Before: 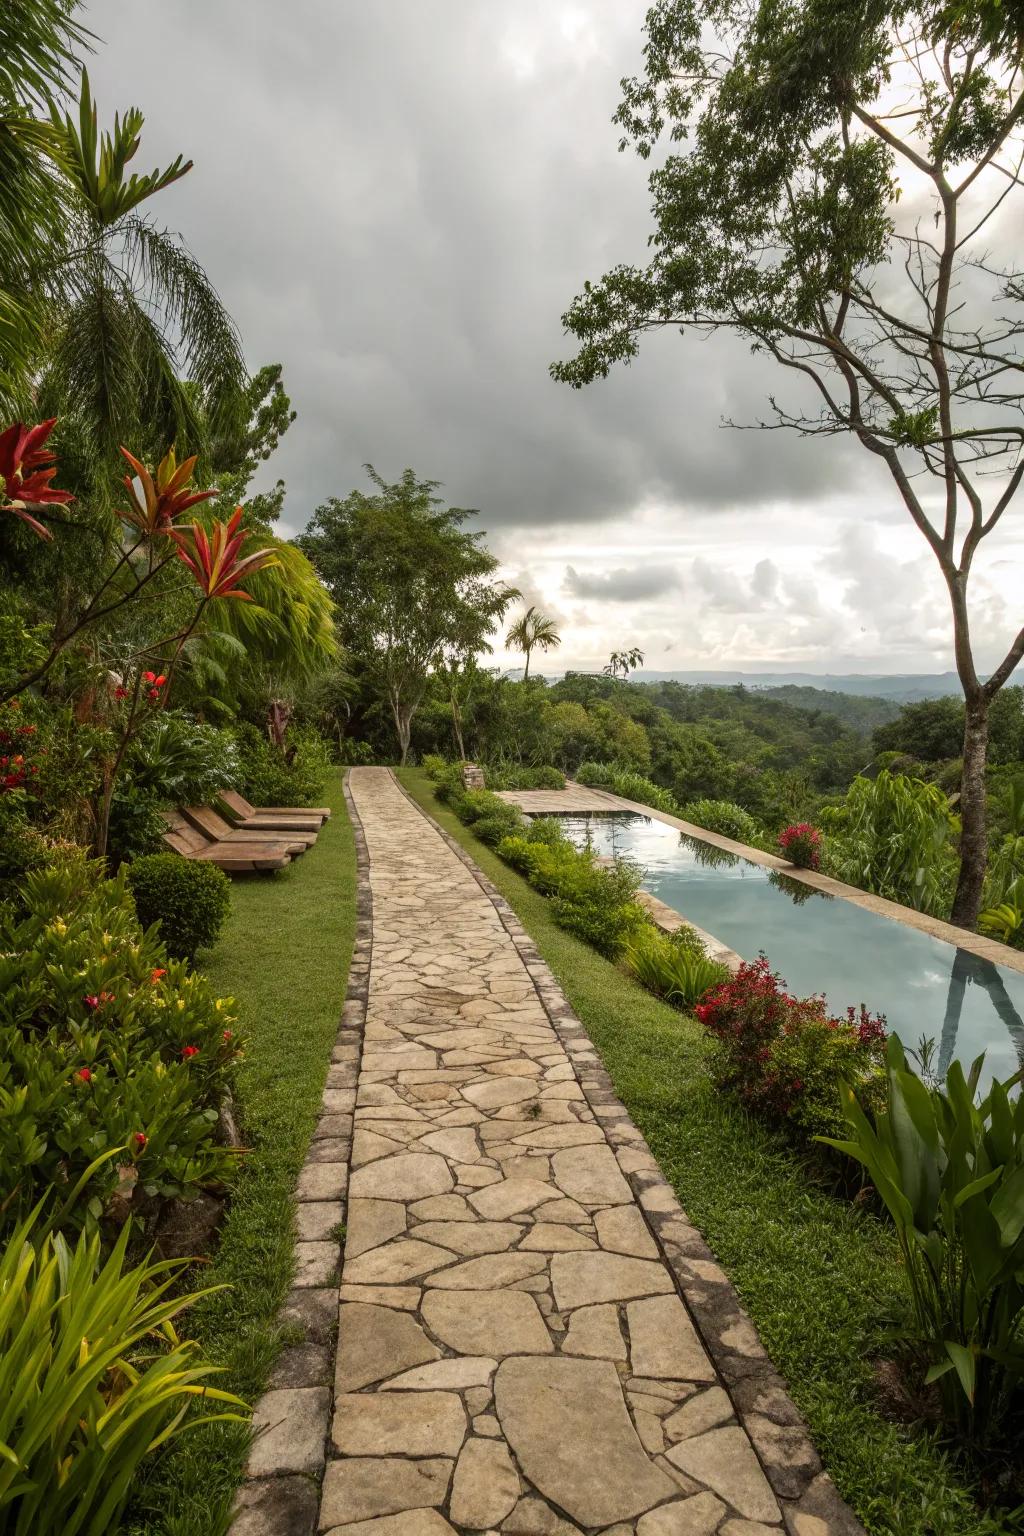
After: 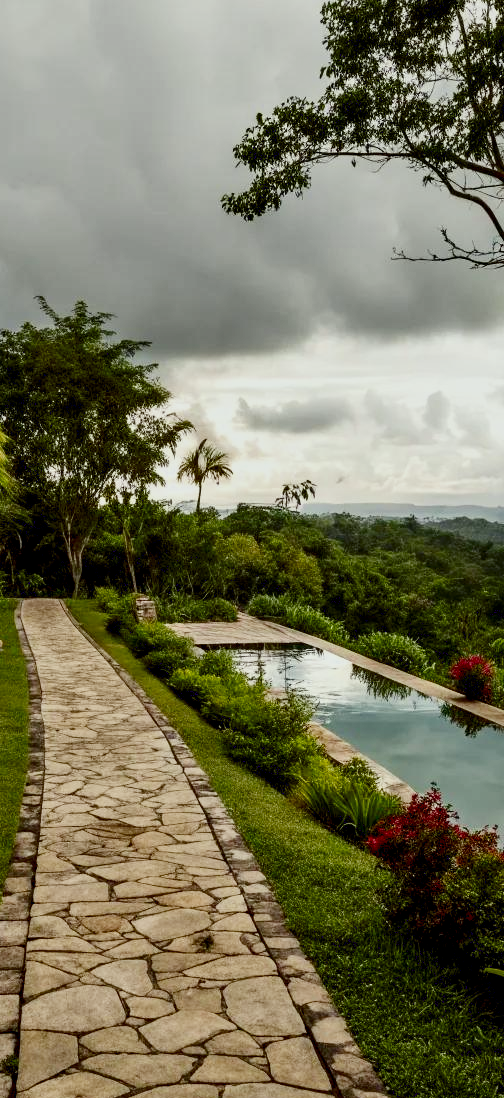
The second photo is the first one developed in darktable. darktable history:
color correction: highlights a* -2.69, highlights b* 2.28
exposure: black level correction 0.01, exposure 1 EV, compensate exposure bias true, compensate highlight preservation false
contrast equalizer: y [[0.6 ×6], [0.55 ×6], [0 ×6], [0 ×6], [0 ×6]], mix 0.314
crop: left 32.095%, top 10.96%, right 18.651%, bottom 17.528%
filmic rgb: black relative exposure -7.65 EV, white relative exposure 4.56 EV, threshold 3.01 EV, hardness 3.61, enable highlight reconstruction true
contrast brightness saturation: brightness -0.507
